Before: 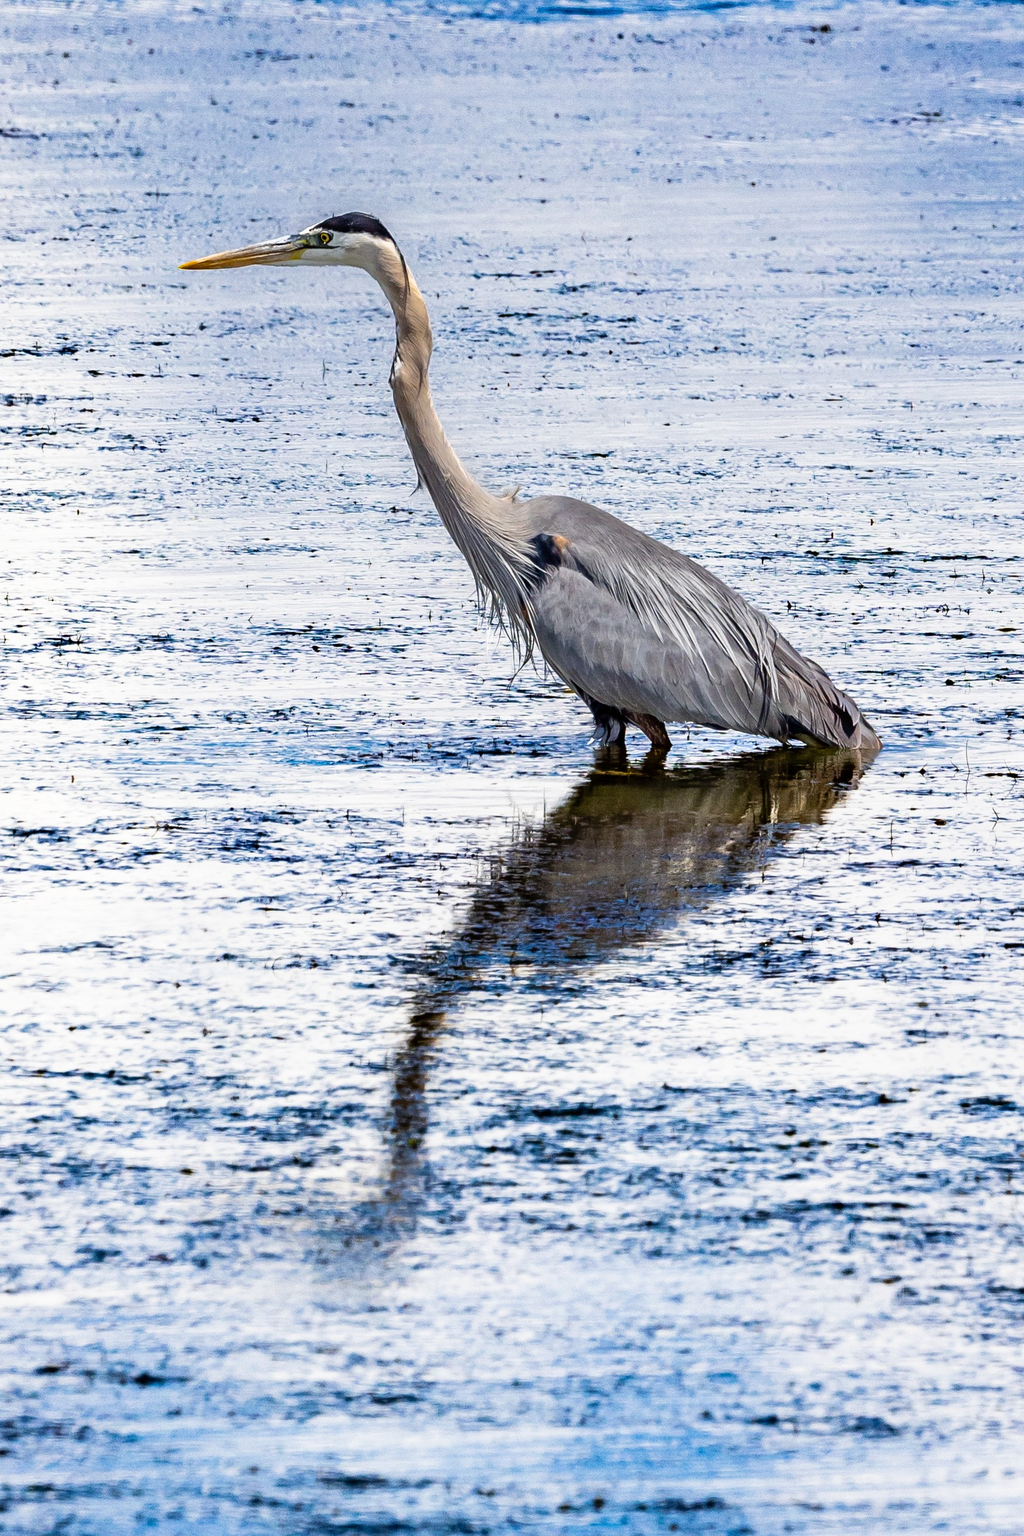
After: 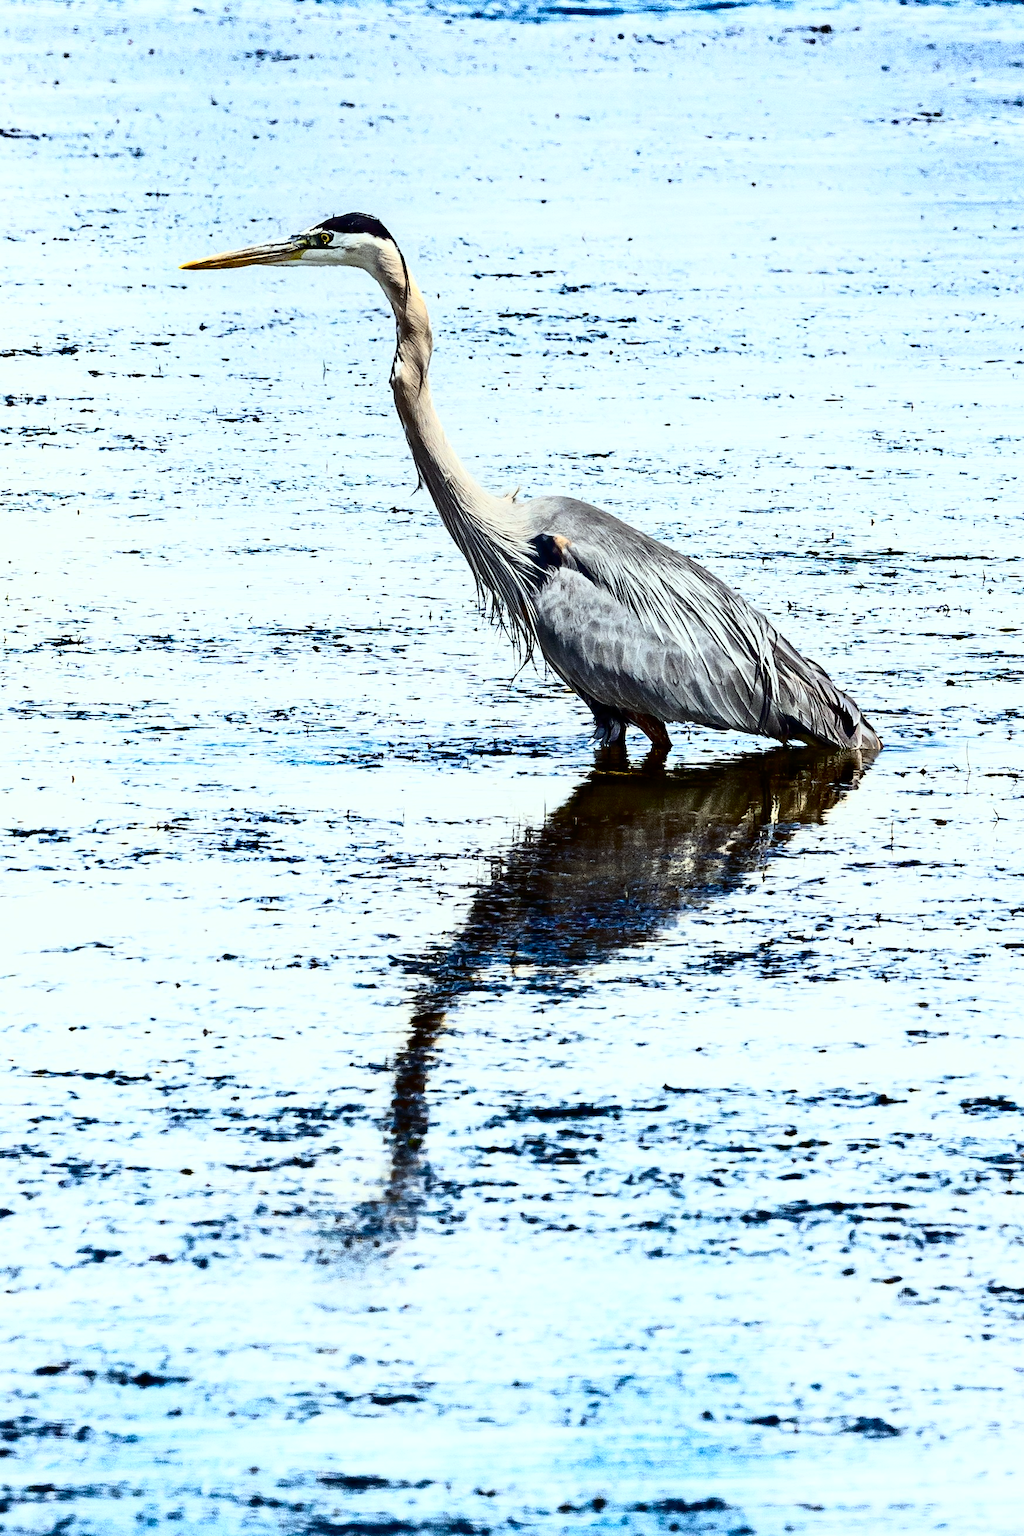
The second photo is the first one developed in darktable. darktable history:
tone curve: curves: ch0 [(0, 0) (0.003, 0.001) (0.011, 0.005) (0.025, 0.009) (0.044, 0.014) (0.069, 0.018) (0.1, 0.025) (0.136, 0.029) (0.177, 0.042) (0.224, 0.064) (0.277, 0.107) (0.335, 0.182) (0.399, 0.3) (0.468, 0.462) (0.543, 0.639) (0.623, 0.802) (0.709, 0.916) (0.801, 0.963) (0.898, 0.988) (1, 1)], color space Lab, independent channels, preserve colors none
color correction: highlights a* -6.74, highlights b* 0.671
